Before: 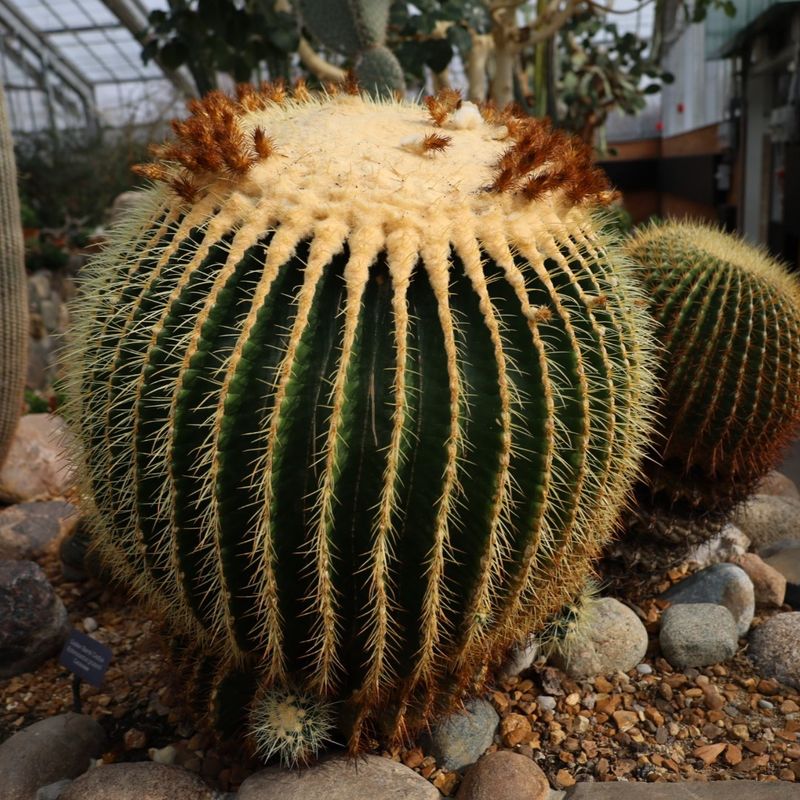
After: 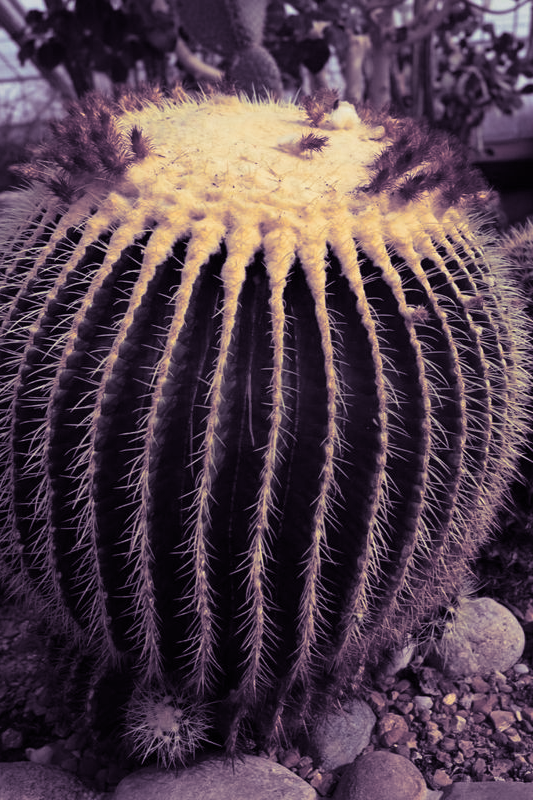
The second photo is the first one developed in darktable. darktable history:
crop and rotate: left 15.446%, right 17.836%
split-toning: shadows › hue 266.4°, shadows › saturation 0.4, highlights › hue 61.2°, highlights › saturation 0.3, compress 0%
